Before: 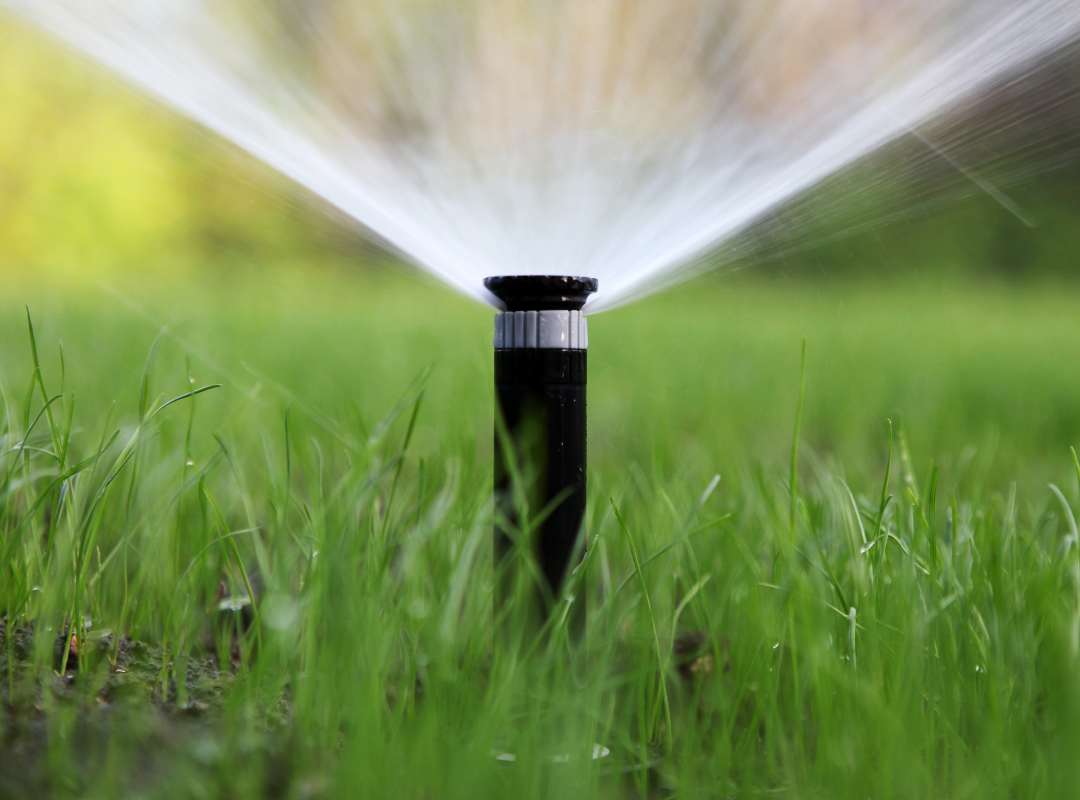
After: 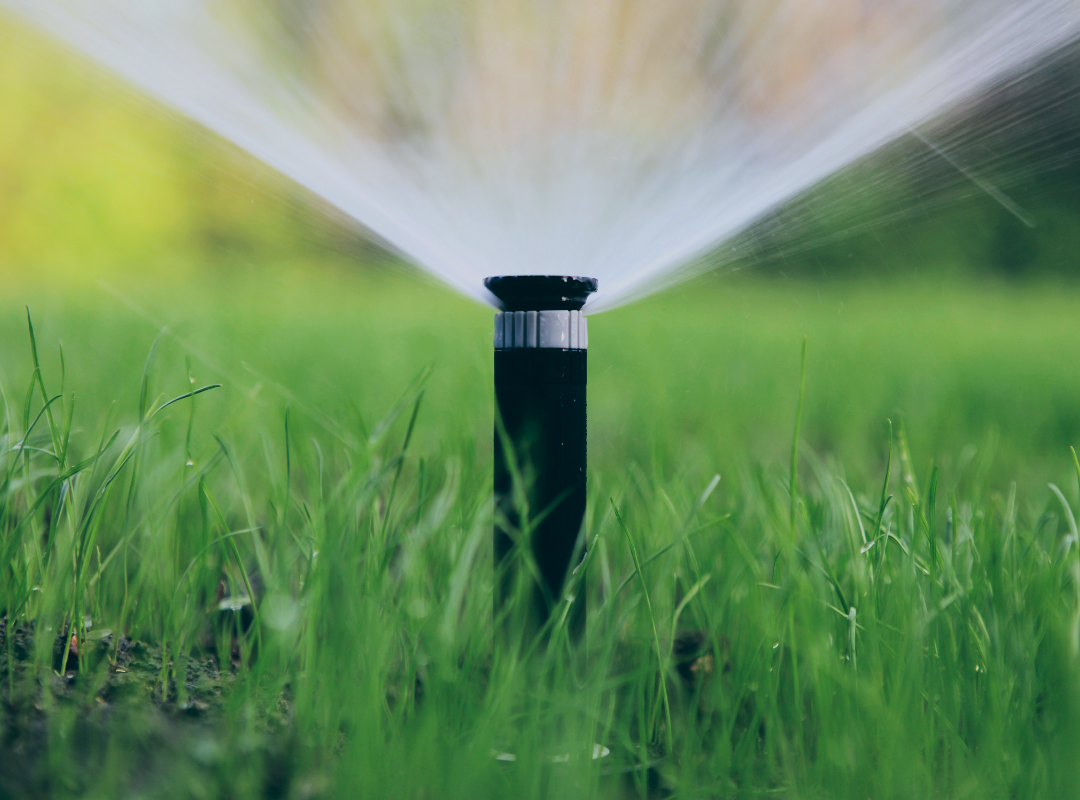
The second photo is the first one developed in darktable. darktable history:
color balance: lift [1.016, 0.983, 1, 1.017], gamma [0.958, 1, 1, 1], gain [0.981, 1.007, 0.993, 1.002], input saturation 118.26%, contrast 13.43%, contrast fulcrum 21.62%, output saturation 82.76%
filmic rgb: black relative exposure -7.15 EV, white relative exposure 5.36 EV, hardness 3.02, color science v6 (2022)
